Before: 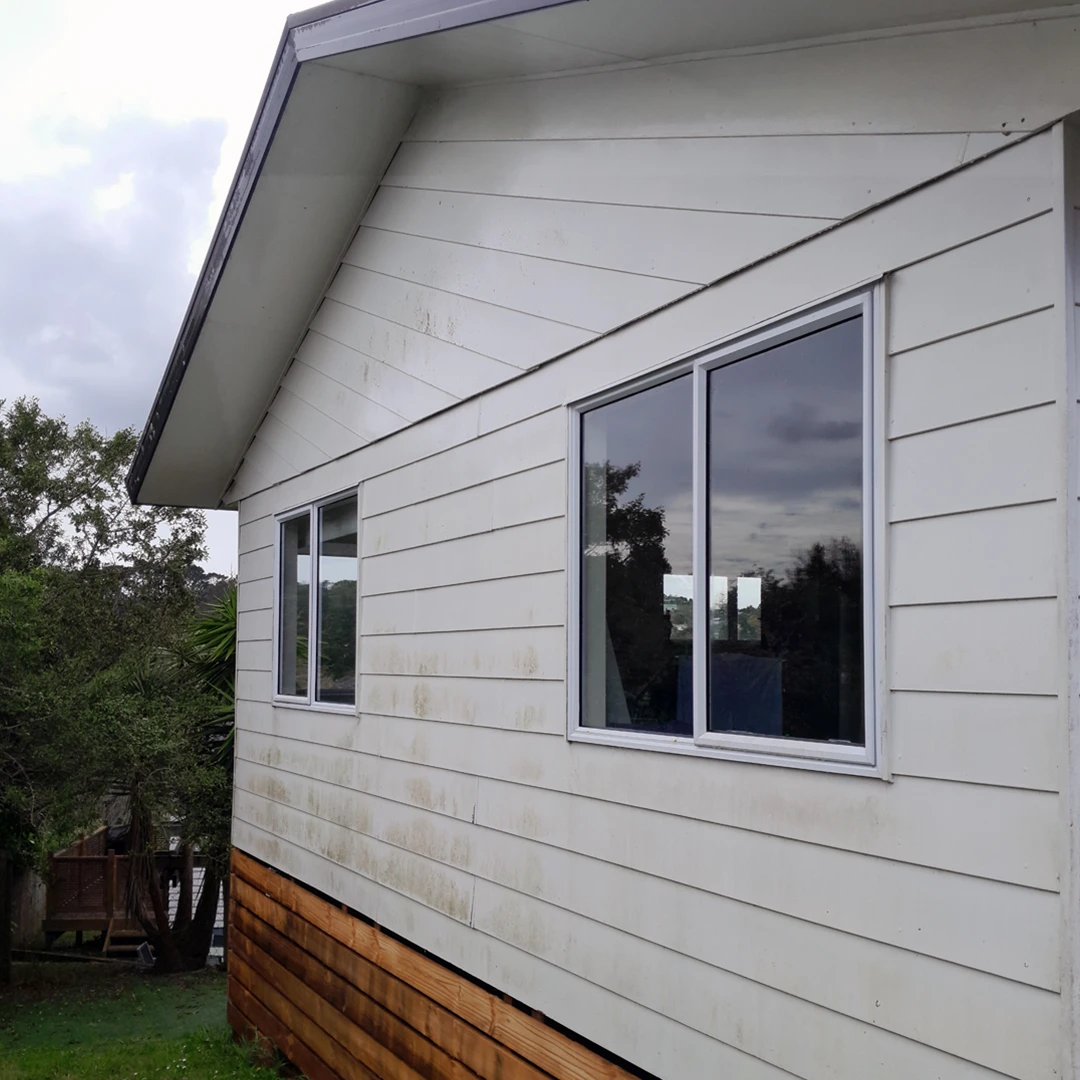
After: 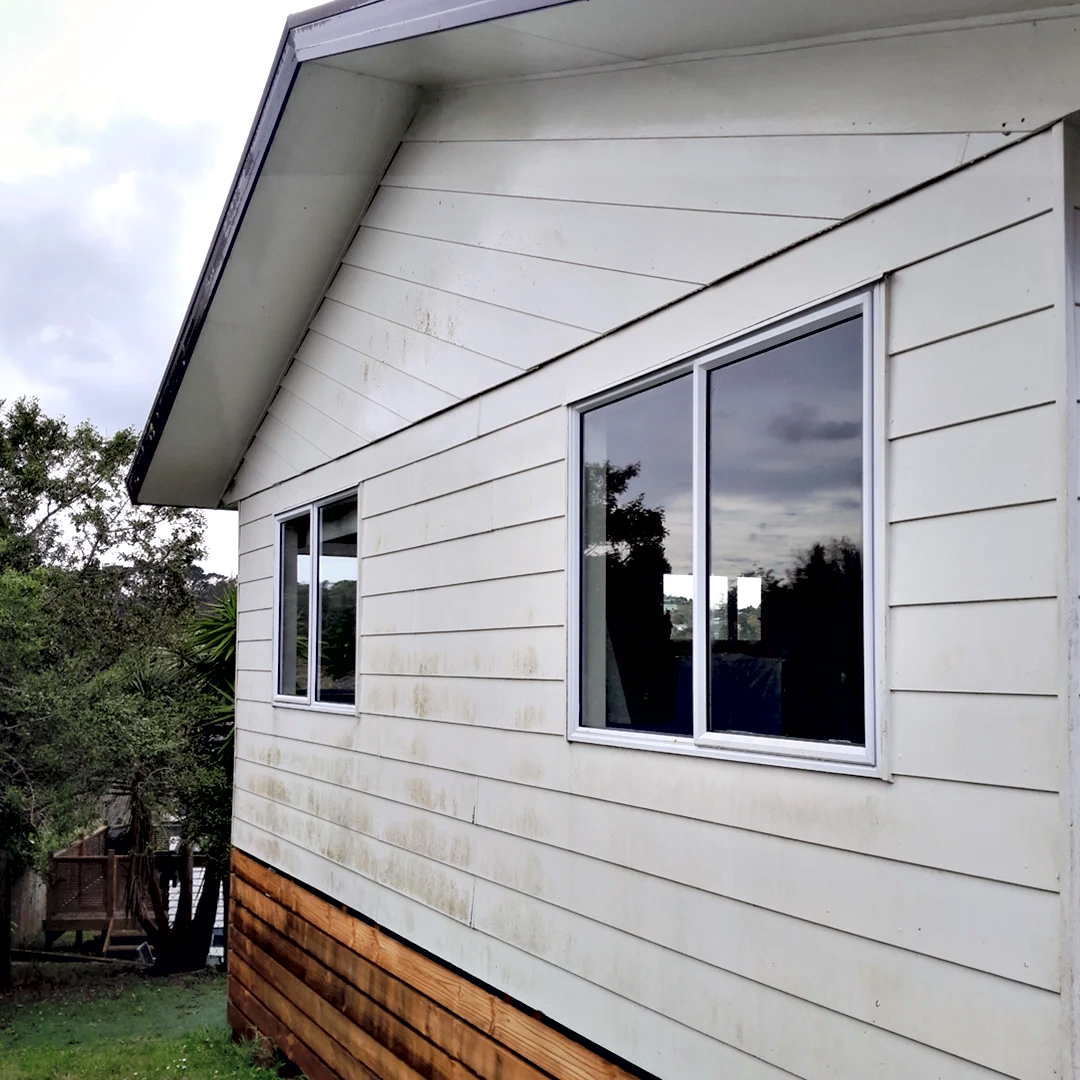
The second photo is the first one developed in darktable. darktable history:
contrast equalizer: octaves 7, y [[0.6 ×6], [0.55 ×6], [0 ×6], [0 ×6], [0 ×6]]
contrast brightness saturation: brightness 0.151
